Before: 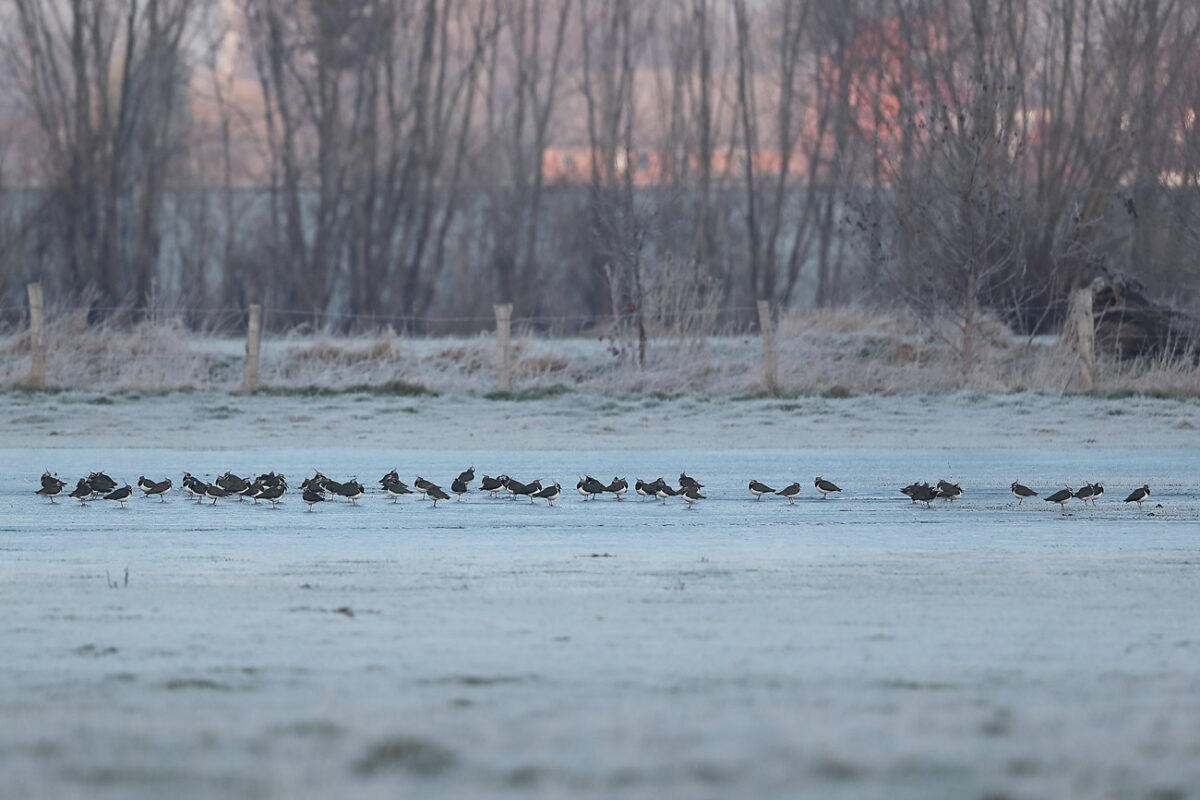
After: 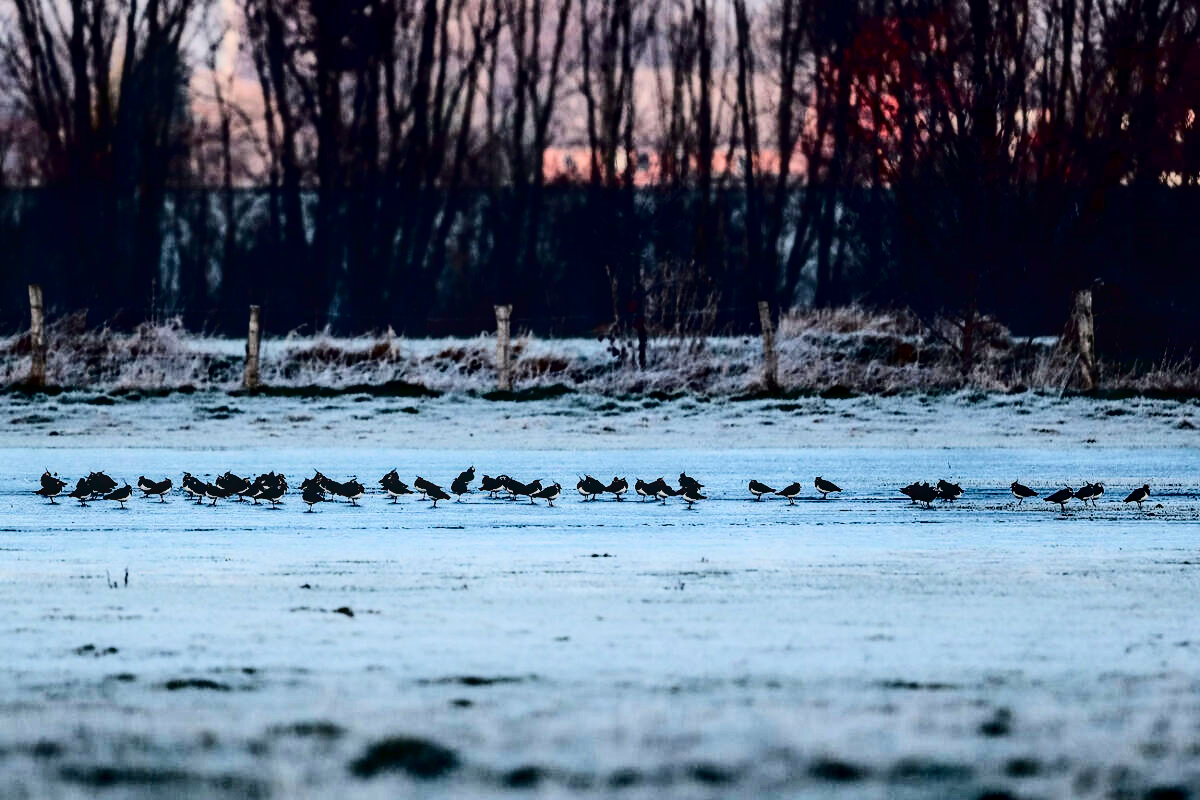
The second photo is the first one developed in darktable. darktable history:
contrast brightness saturation: contrast 0.77, brightness -1, saturation 1
local contrast: on, module defaults
filmic rgb: black relative exposure -5 EV, hardness 2.88, contrast 1.3, highlights saturation mix -30%
